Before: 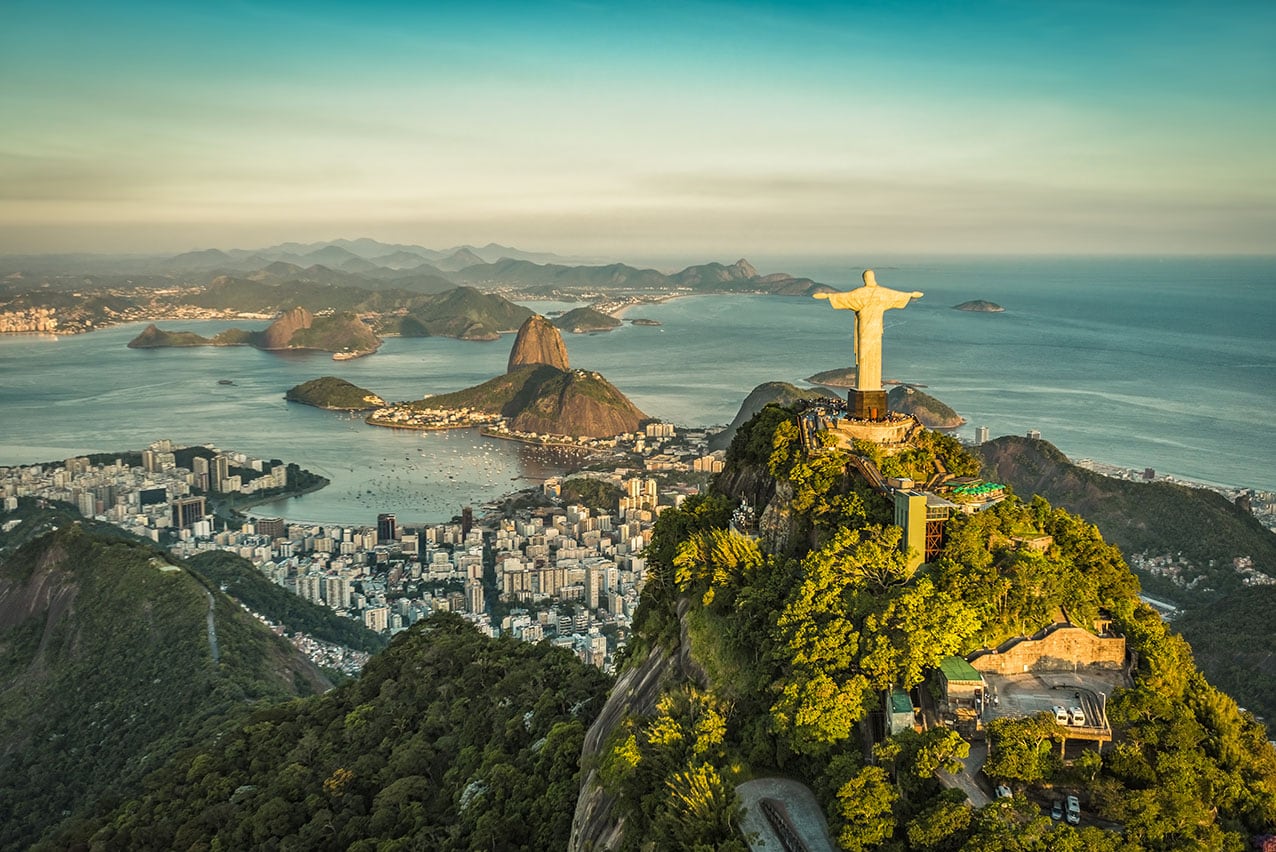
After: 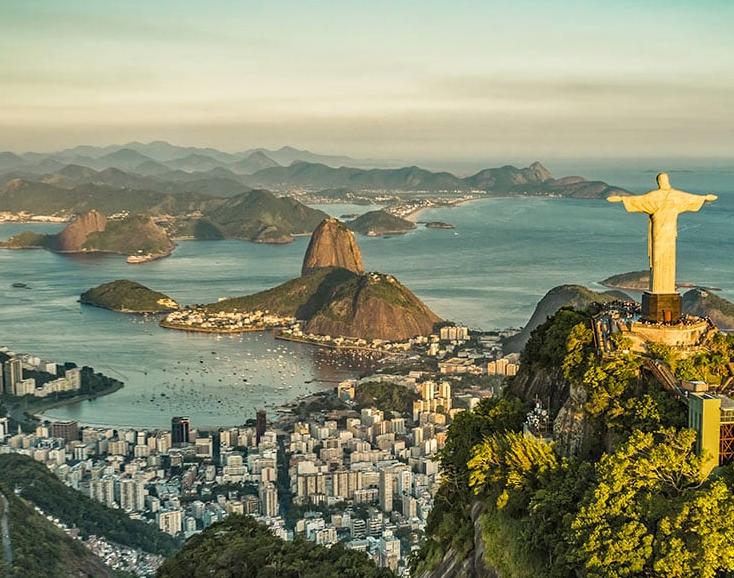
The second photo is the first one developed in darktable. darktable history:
crop: left 16.182%, top 11.414%, right 26.261%, bottom 20.693%
haze removal: adaptive false
